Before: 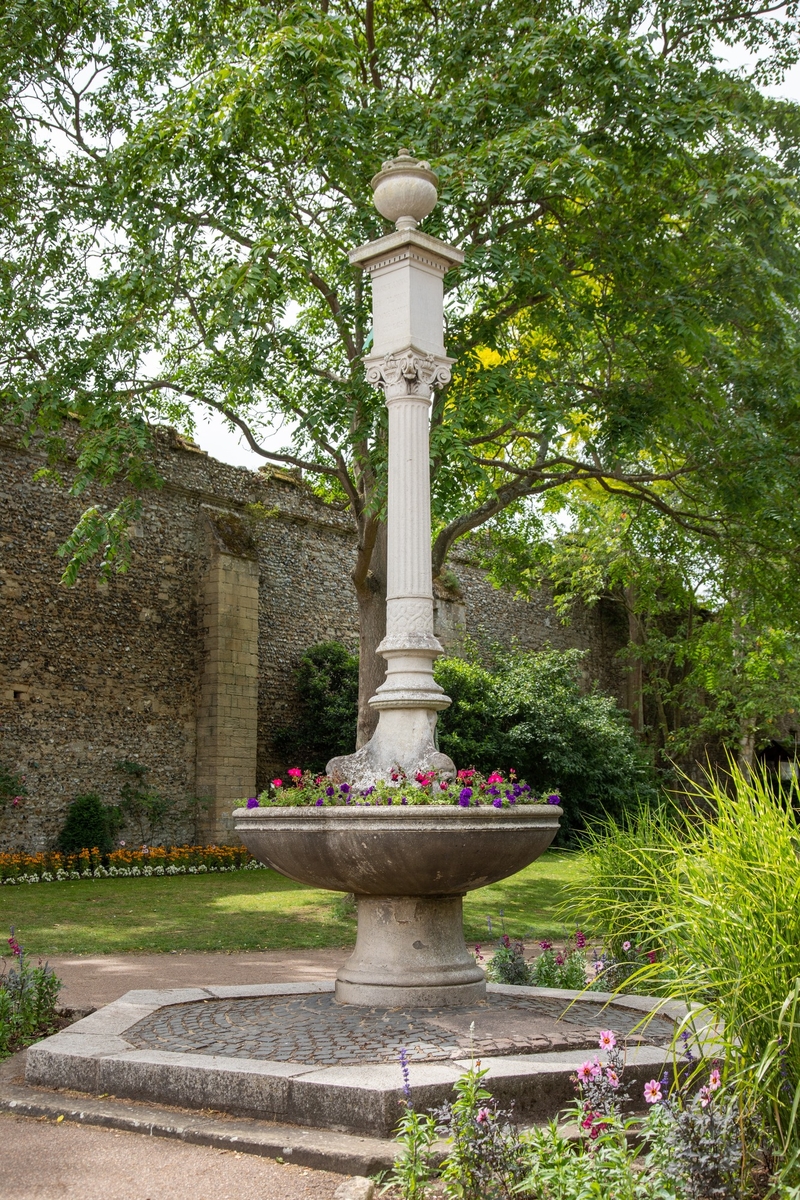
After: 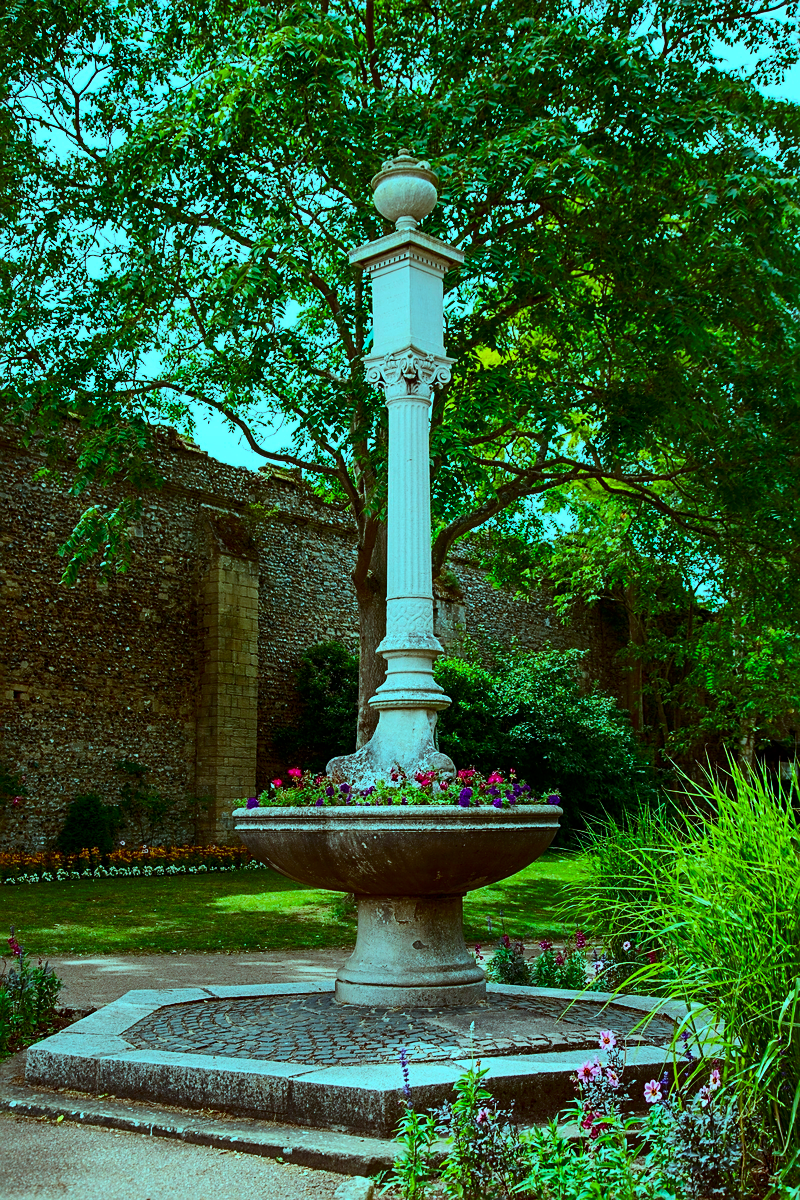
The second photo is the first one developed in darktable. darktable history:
contrast brightness saturation: contrast 0.337, brightness -0.074, saturation 0.173
sharpen: on, module defaults
color balance rgb: power › hue 211.66°, highlights gain › luminance -32.855%, highlights gain › chroma 5.657%, highlights gain › hue 218.73°, perceptual saturation grading › global saturation 29.658%, perceptual brilliance grading › global brilliance -0.659%, perceptual brilliance grading › highlights -1.078%, perceptual brilliance grading › mid-tones -0.653%, perceptual brilliance grading › shadows -1.801%, global vibrance 20%
